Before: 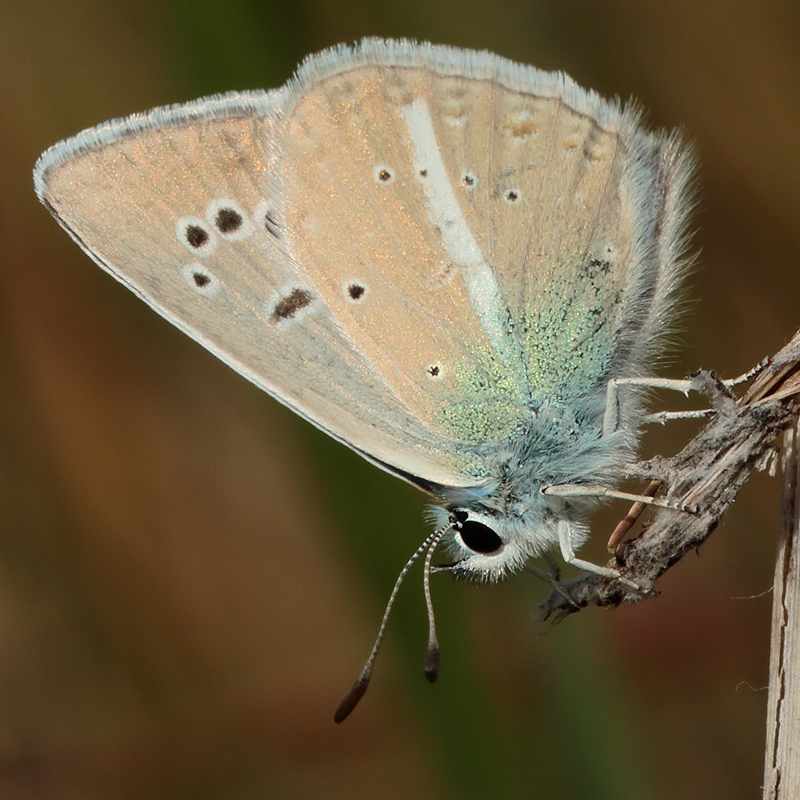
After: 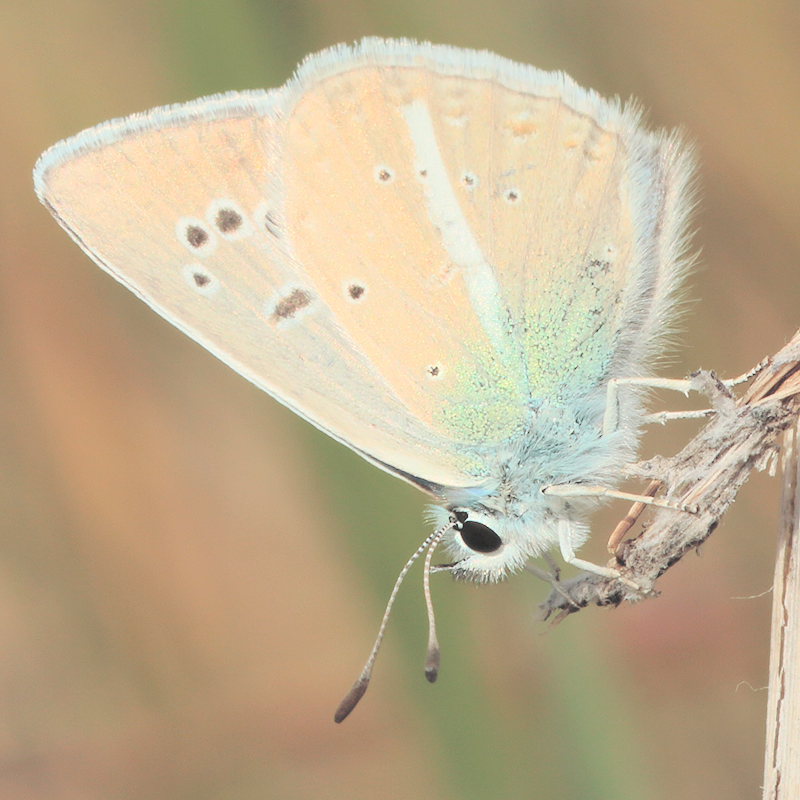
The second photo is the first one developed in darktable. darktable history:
contrast brightness saturation: brightness 0.997
